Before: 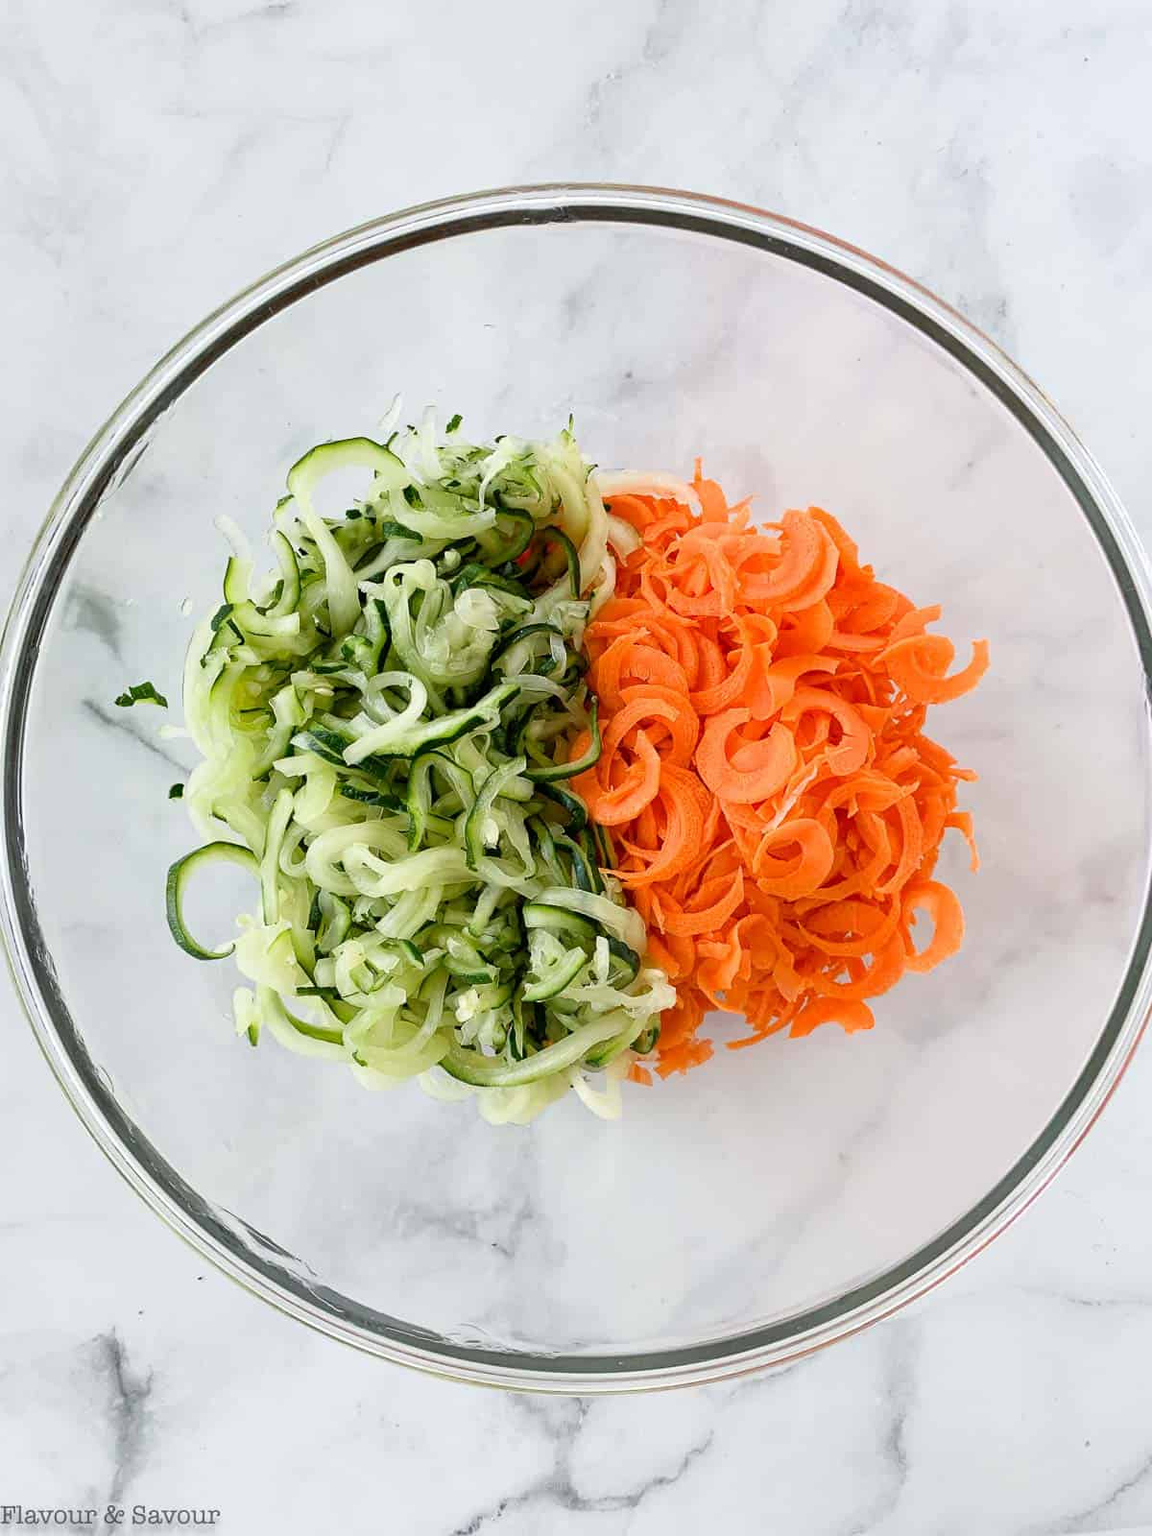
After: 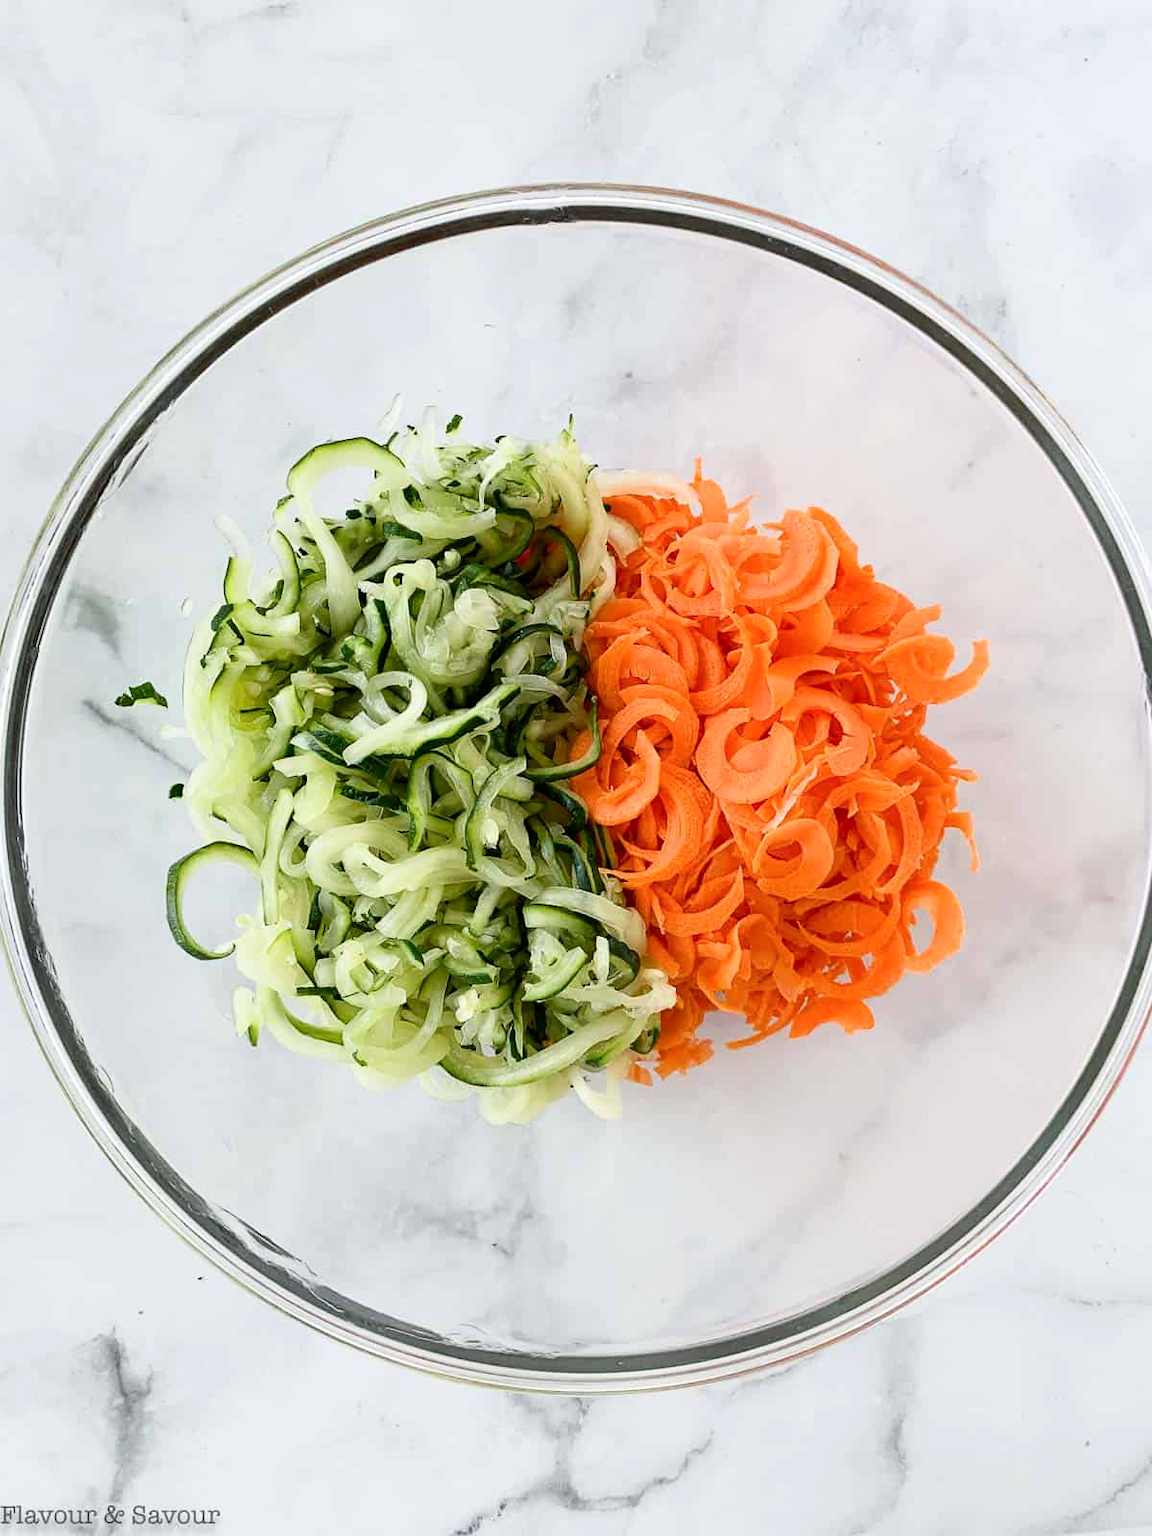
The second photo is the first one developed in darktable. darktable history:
contrast brightness saturation: contrast 0.136
